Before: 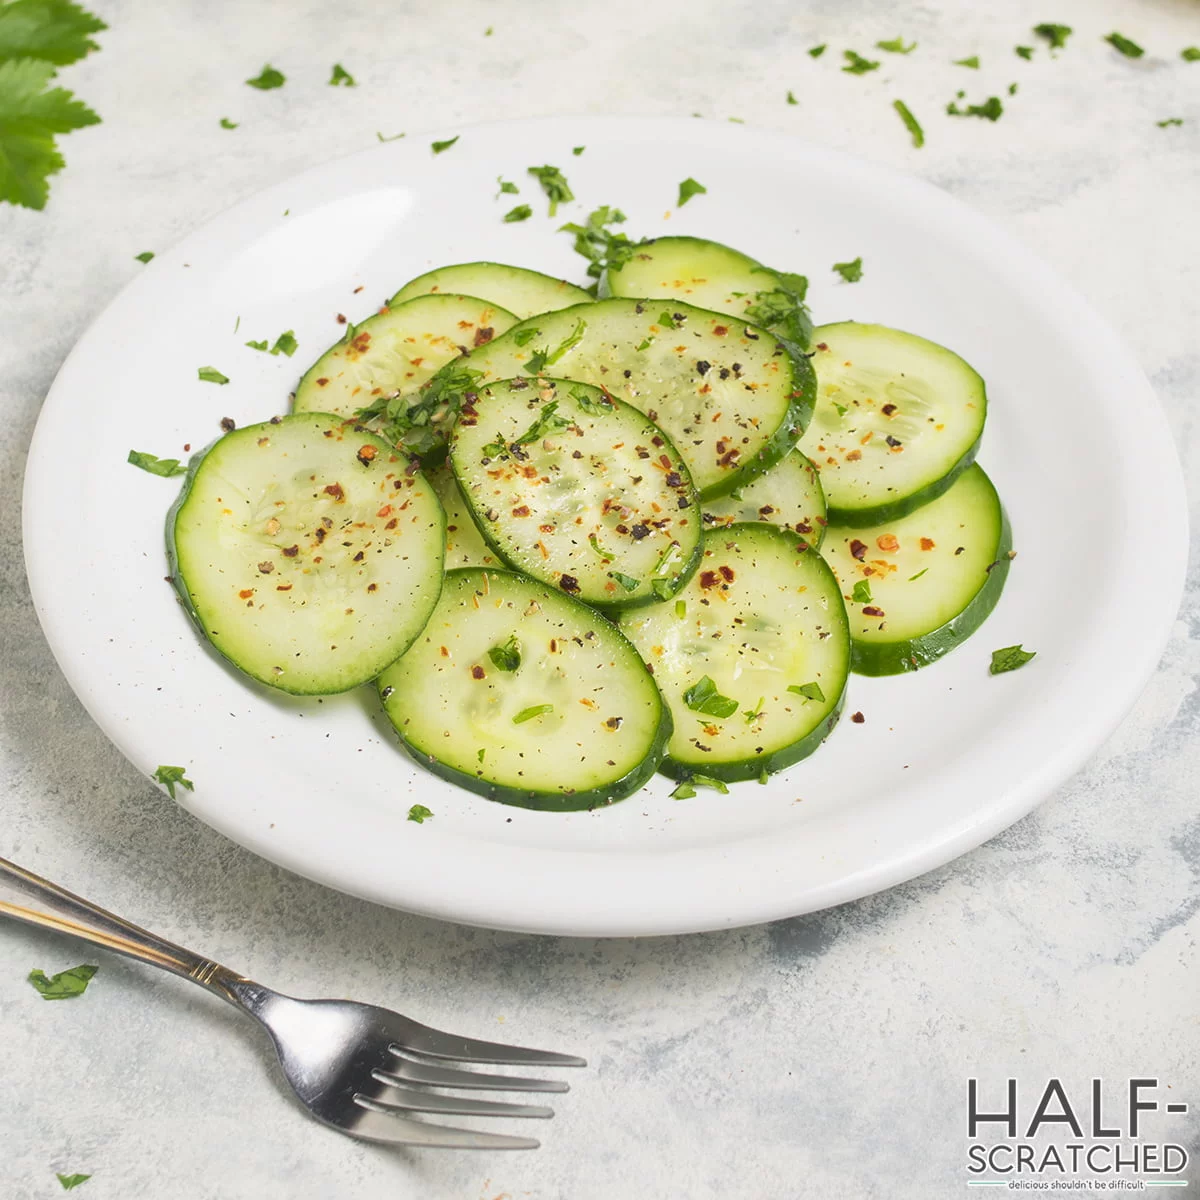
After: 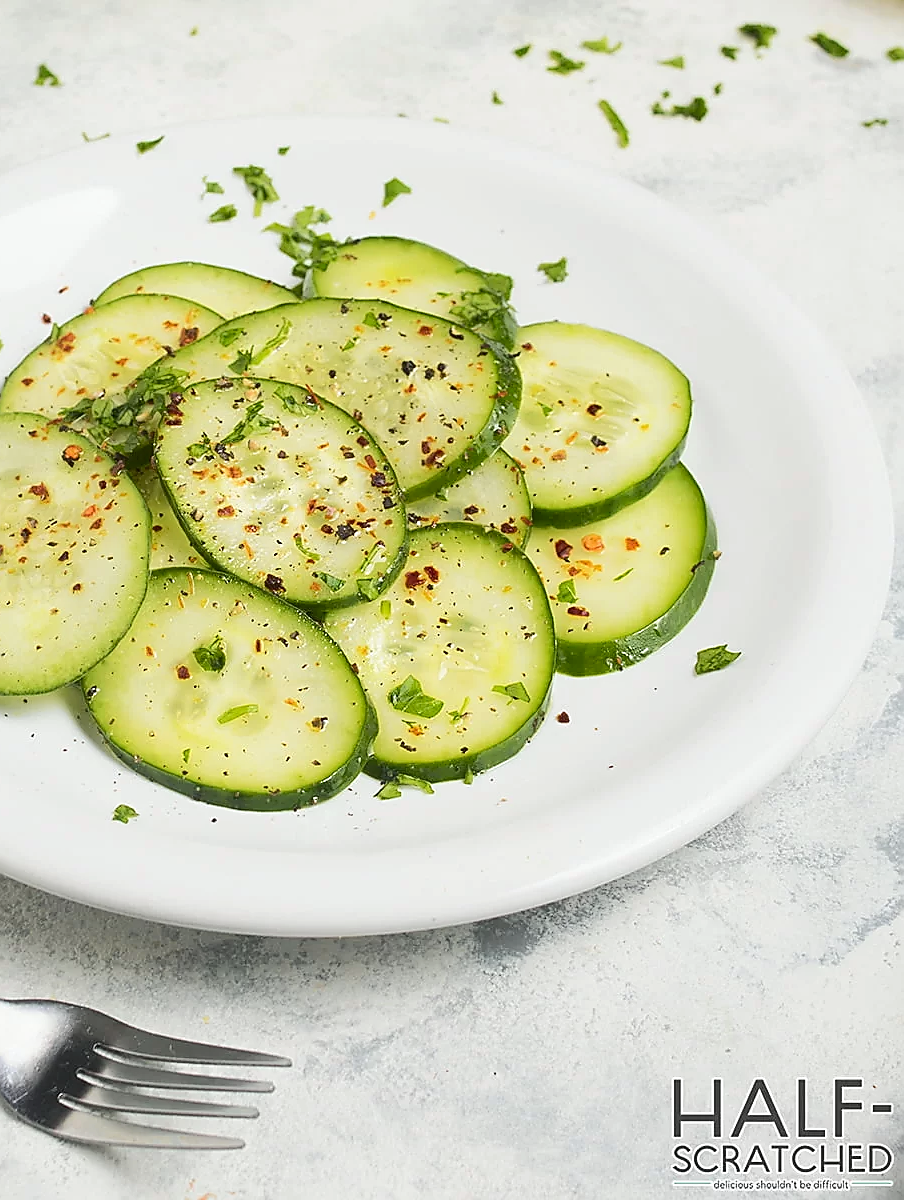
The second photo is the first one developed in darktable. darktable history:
crop and rotate: left 24.6%
tone curve: curves: ch0 [(0, 0.01) (0.037, 0.032) (0.131, 0.108) (0.275, 0.256) (0.483, 0.512) (0.61, 0.665) (0.696, 0.742) (0.792, 0.819) (0.911, 0.925) (0.997, 0.995)]; ch1 [(0, 0) (0.301, 0.3) (0.423, 0.421) (0.492, 0.488) (0.507, 0.503) (0.53, 0.532) (0.573, 0.586) (0.683, 0.702) (0.746, 0.77) (1, 1)]; ch2 [(0, 0) (0.246, 0.233) (0.36, 0.352) (0.415, 0.415) (0.485, 0.487) (0.502, 0.504) (0.525, 0.518) (0.539, 0.539) (0.587, 0.594) (0.636, 0.652) (0.711, 0.729) (0.845, 0.855) (0.998, 0.977)], color space Lab, independent channels, preserve colors none
sharpen: radius 1.4, amount 1.25, threshold 0.7
